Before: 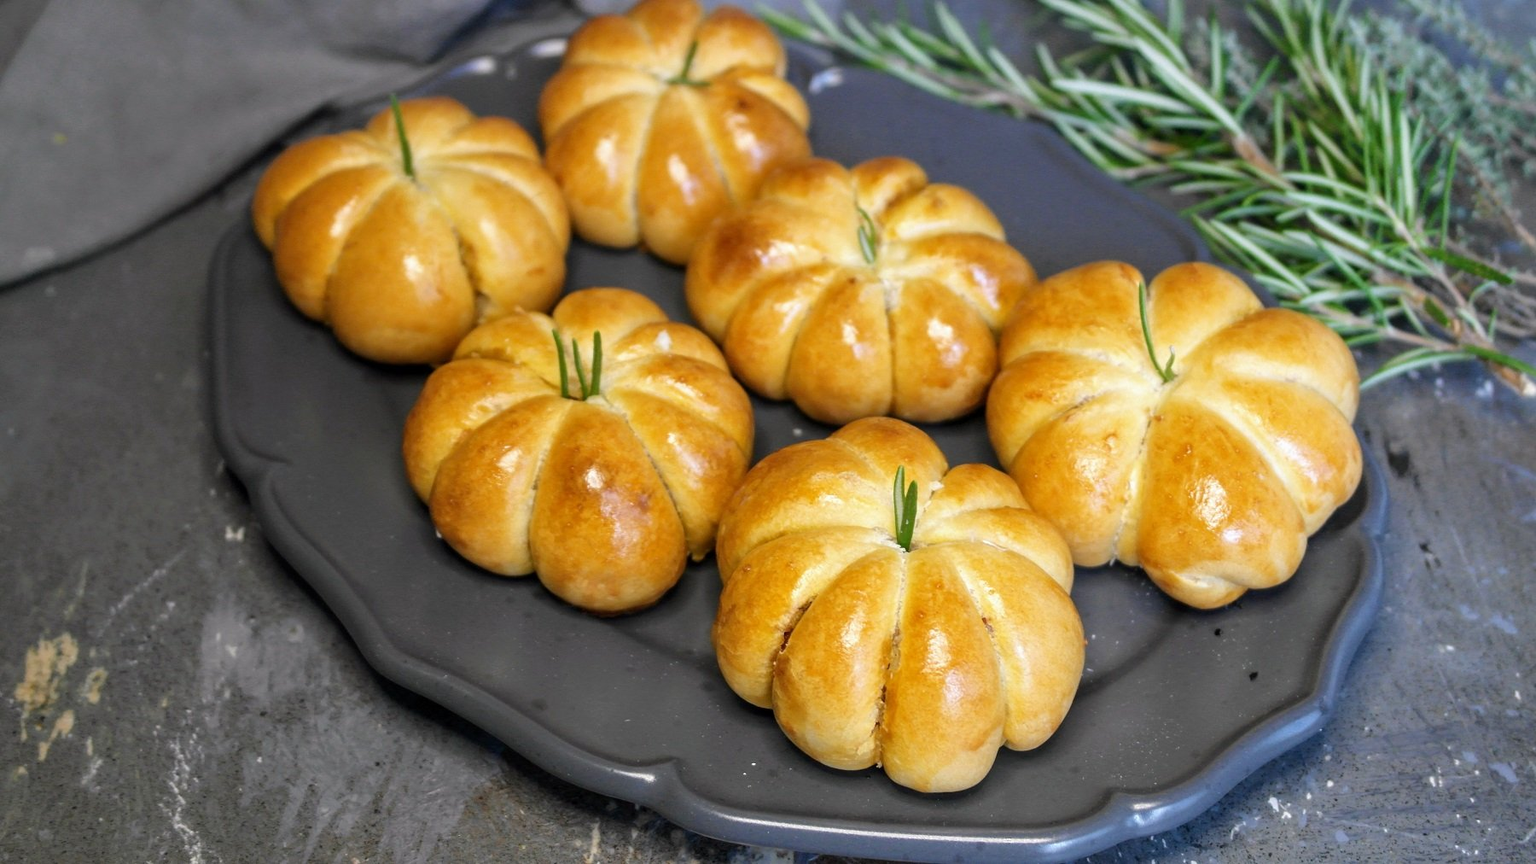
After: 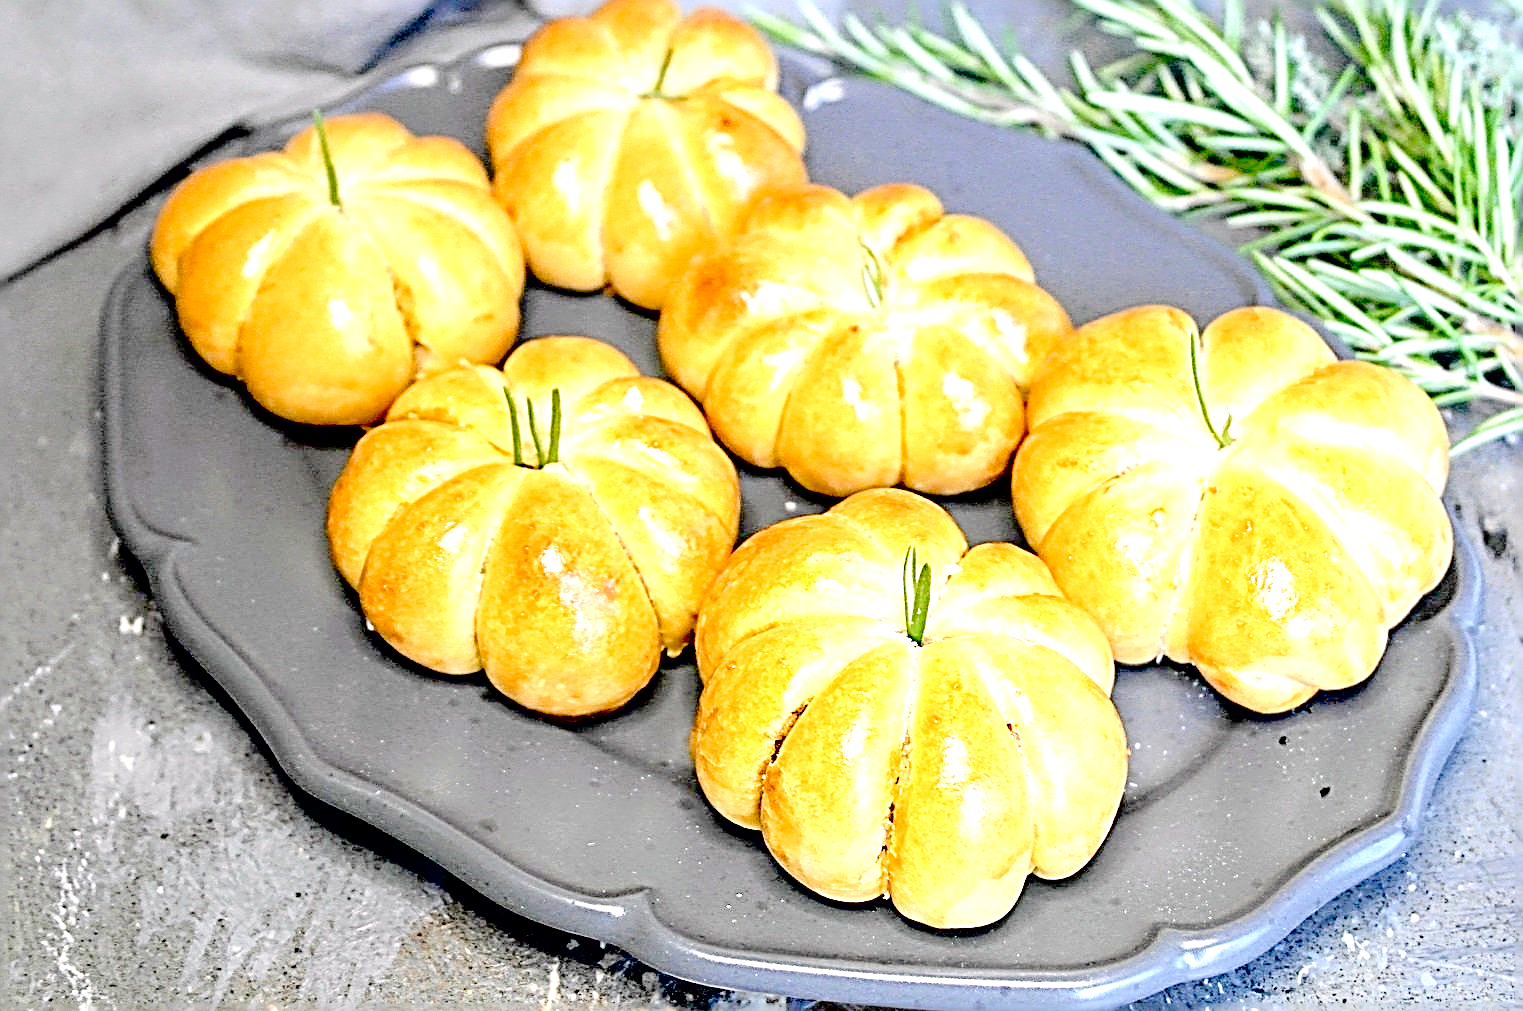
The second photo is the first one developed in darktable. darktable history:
exposure: black level correction 0.009, exposure 1.432 EV, compensate highlight preservation false
tone curve: curves: ch0 [(0, 0) (0.058, 0.039) (0.168, 0.123) (0.282, 0.327) (0.45, 0.534) (0.676, 0.751) (0.89, 0.919) (1, 1)]; ch1 [(0, 0) (0.094, 0.081) (0.285, 0.299) (0.385, 0.403) (0.447, 0.455) (0.495, 0.496) (0.544, 0.552) (0.589, 0.612) (0.722, 0.728) (1, 1)]; ch2 [(0, 0) (0.257, 0.217) (0.43, 0.421) (0.498, 0.507) (0.531, 0.544) (0.56, 0.579) (0.625, 0.66) (1, 1)], preserve colors none
crop: left 8.005%, right 7.358%
contrast brightness saturation: brightness 0.155
sharpen: radius 3.184, amount 1.738
